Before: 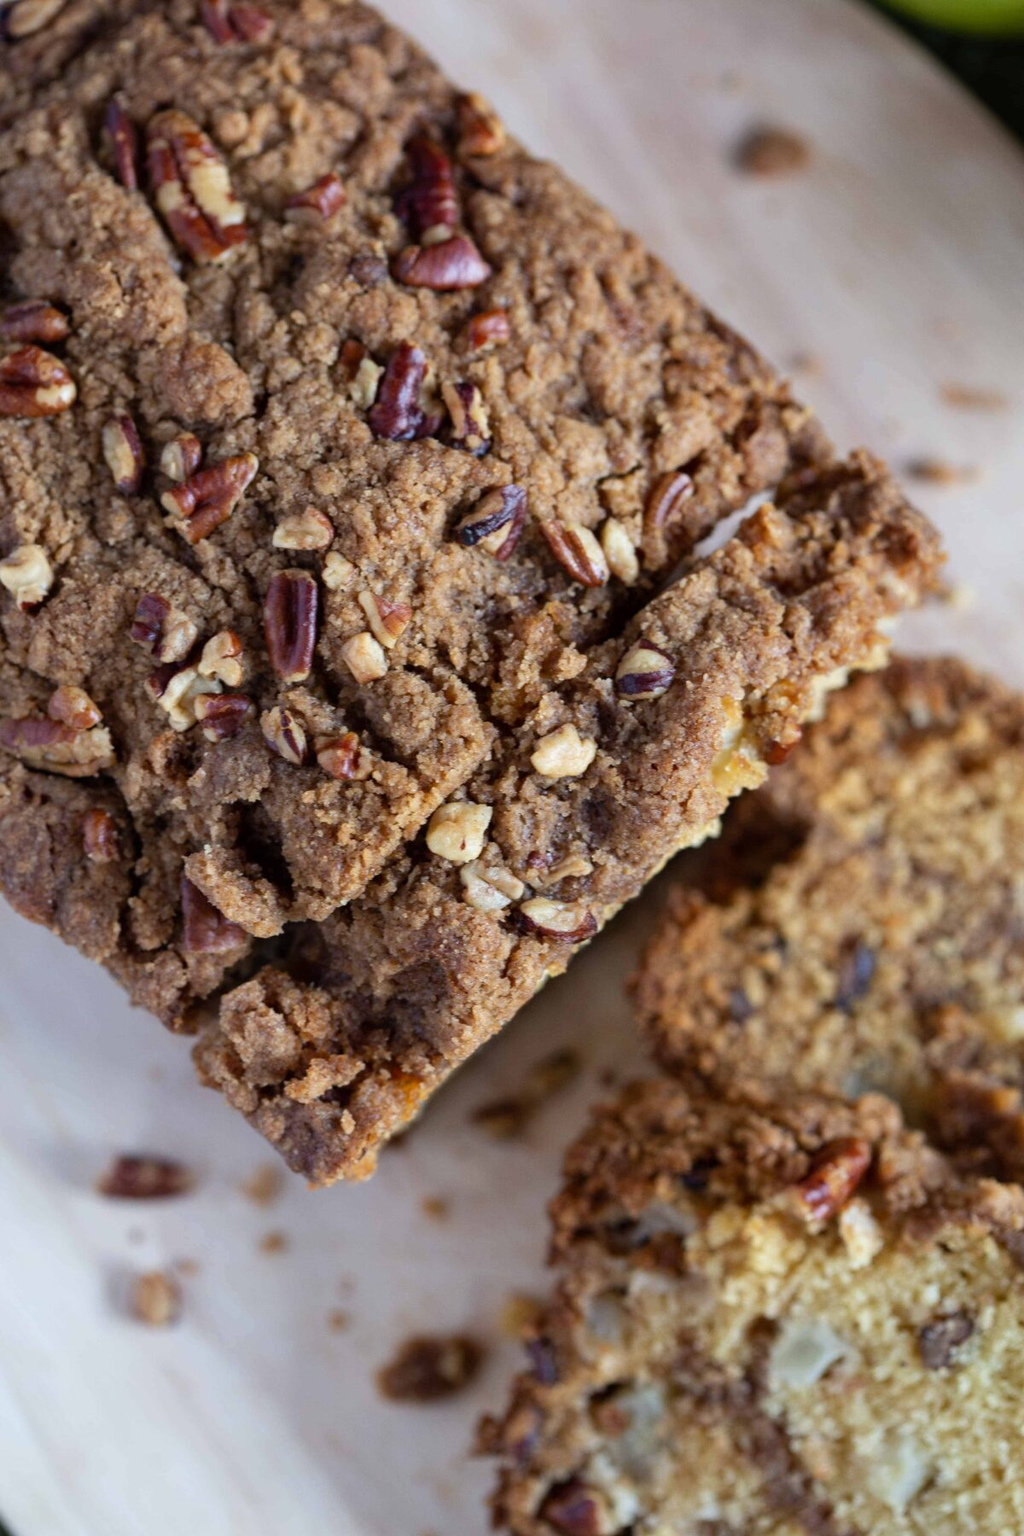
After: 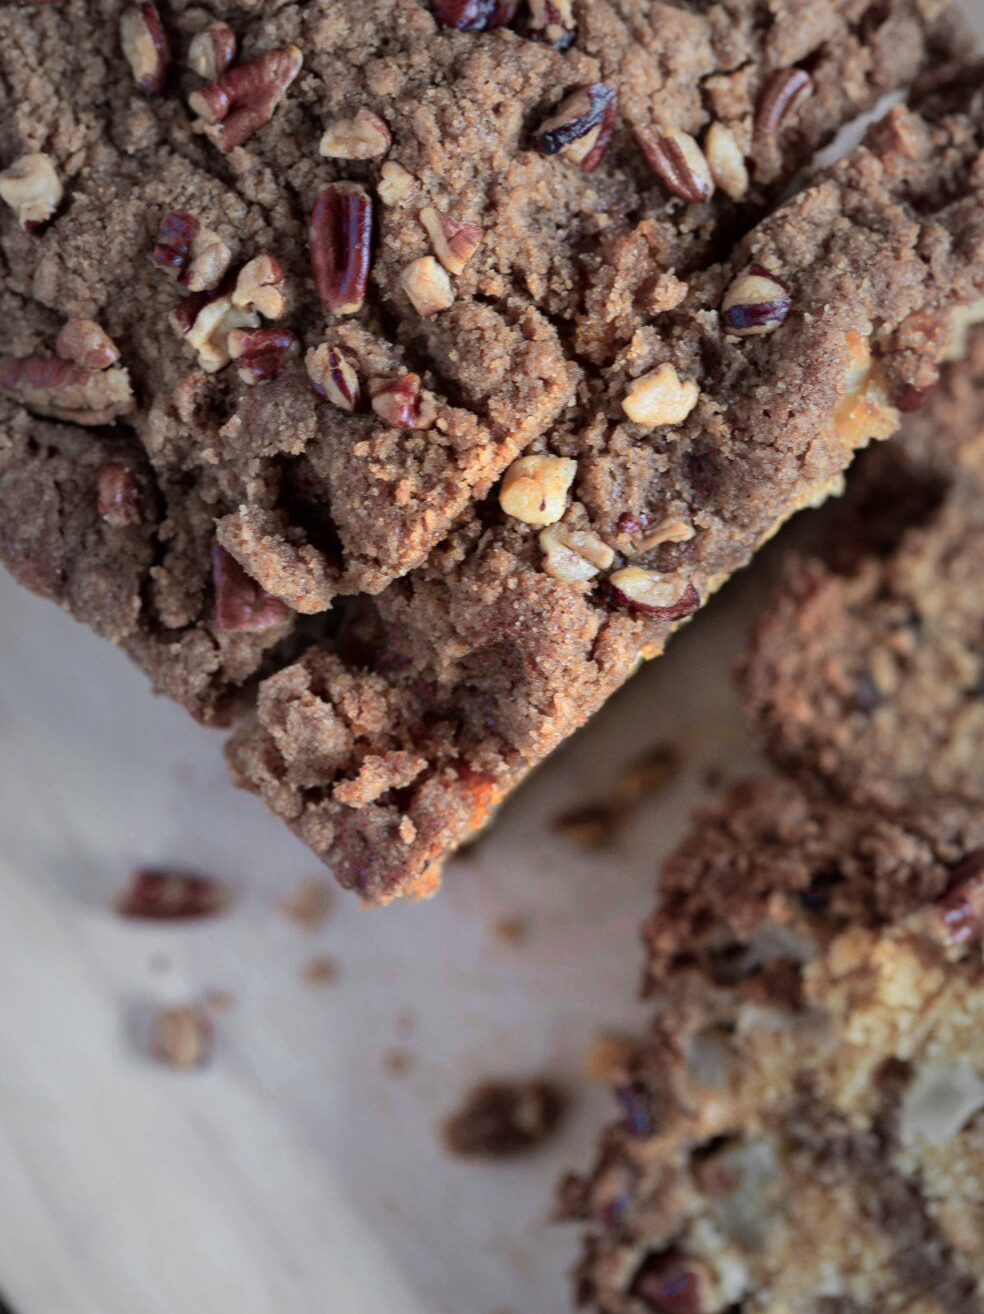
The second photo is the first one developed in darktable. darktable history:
color zones: curves: ch0 [(0.257, 0.558) (0.75, 0.565)]; ch1 [(0.004, 0.857) (0.14, 0.416) (0.257, 0.695) (0.442, 0.032) (0.736, 0.266) (0.891, 0.741)]; ch2 [(0, 0.623) (0.112, 0.436) (0.271, 0.474) (0.516, 0.64) (0.743, 0.286)]
crop: top 26.98%, right 17.945%
vignetting: fall-off start 18.76%, fall-off radius 137.61%, width/height ratio 0.615, shape 0.578
